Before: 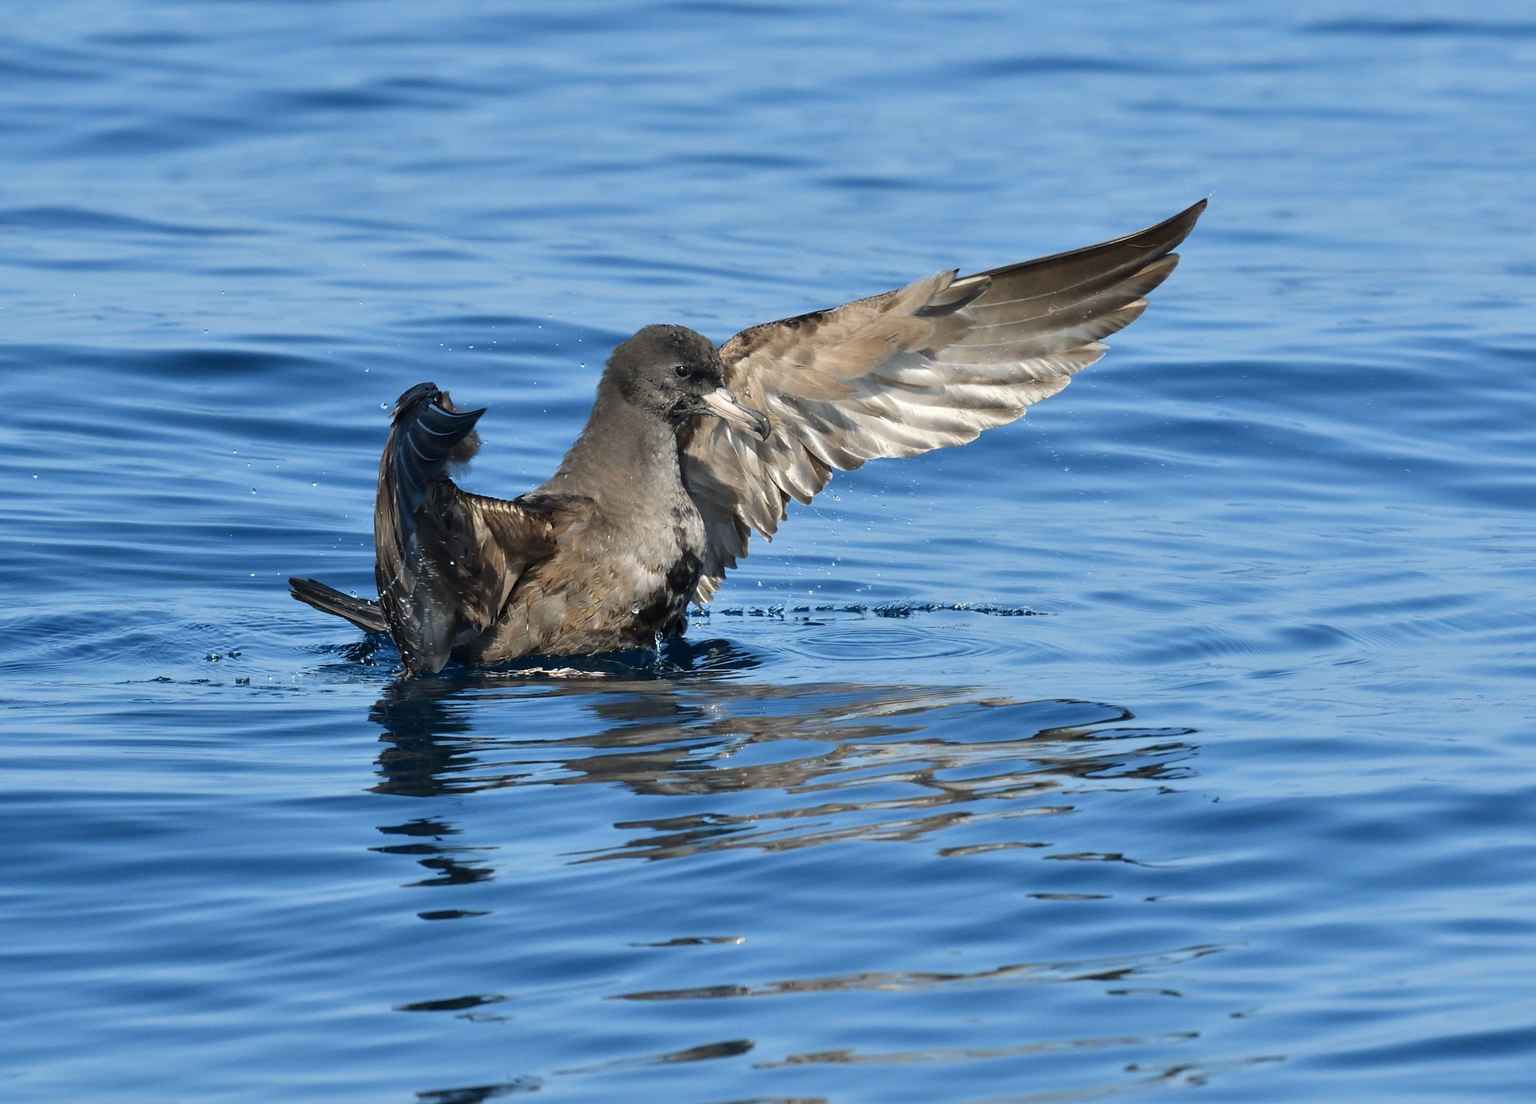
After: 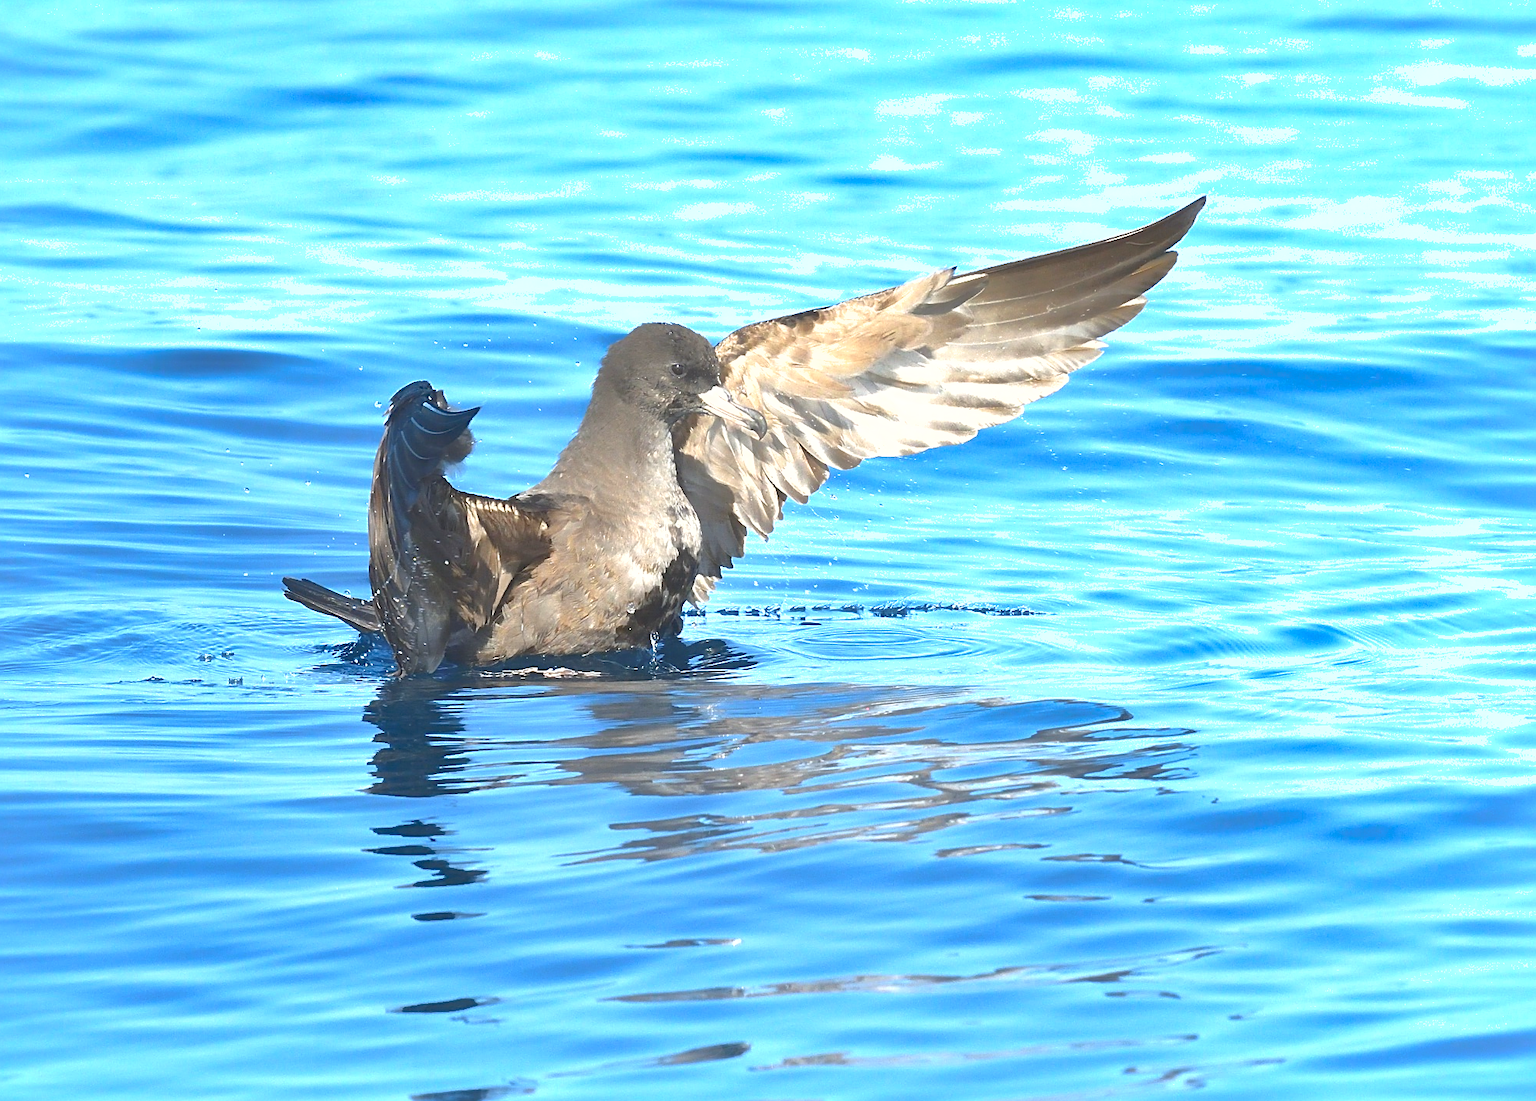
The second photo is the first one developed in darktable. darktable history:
crop and rotate: left 0.595%, top 0.381%, bottom 0.373%
sharpen: on, module defaults
exposure: black level correction 0, exposure 1.469 EV, compensate highlight preservation false
shadows and highlights: on, module defaults
contrast equalizer: octaves 7, y [[0.627 ×6], [0.563 ×6], [0 ×6], [0 ×6], [0 ×6]], mix -0.994
